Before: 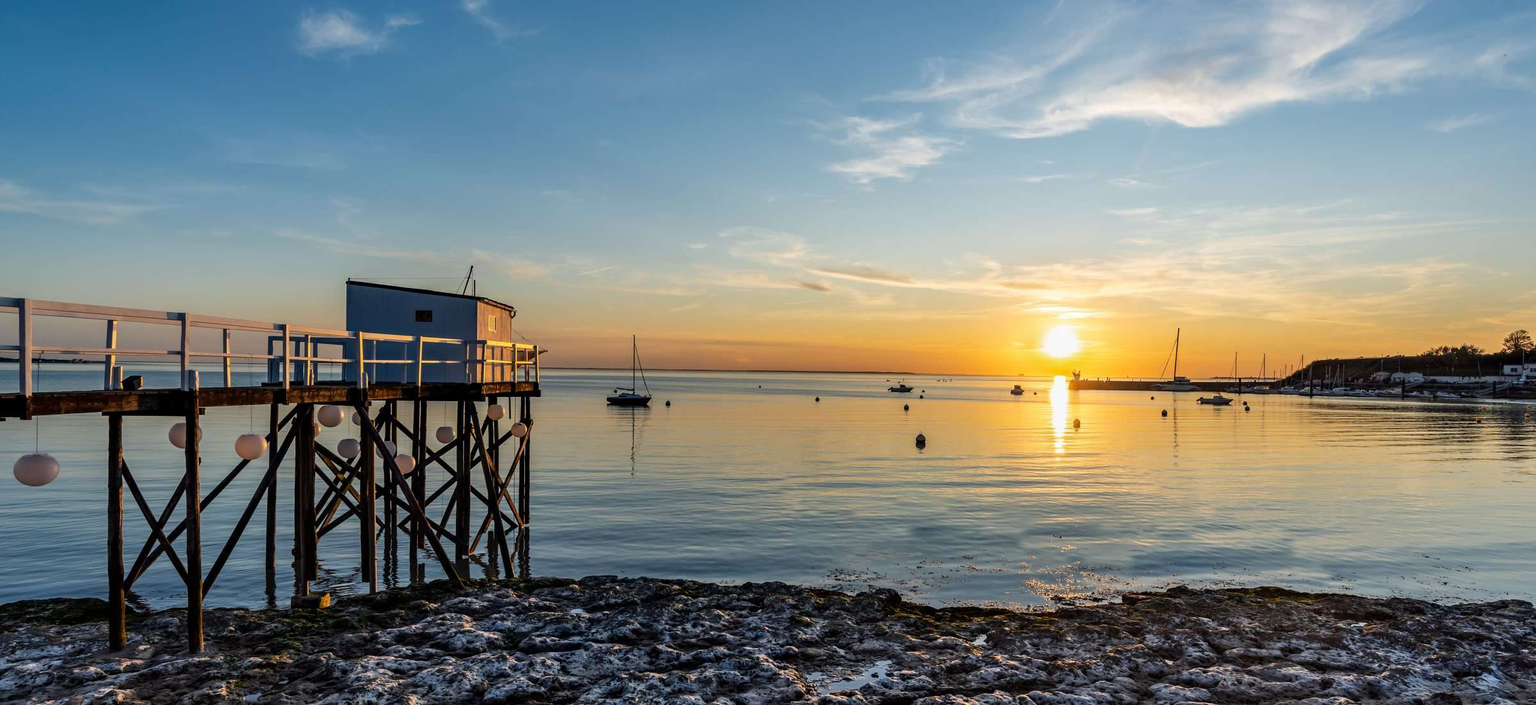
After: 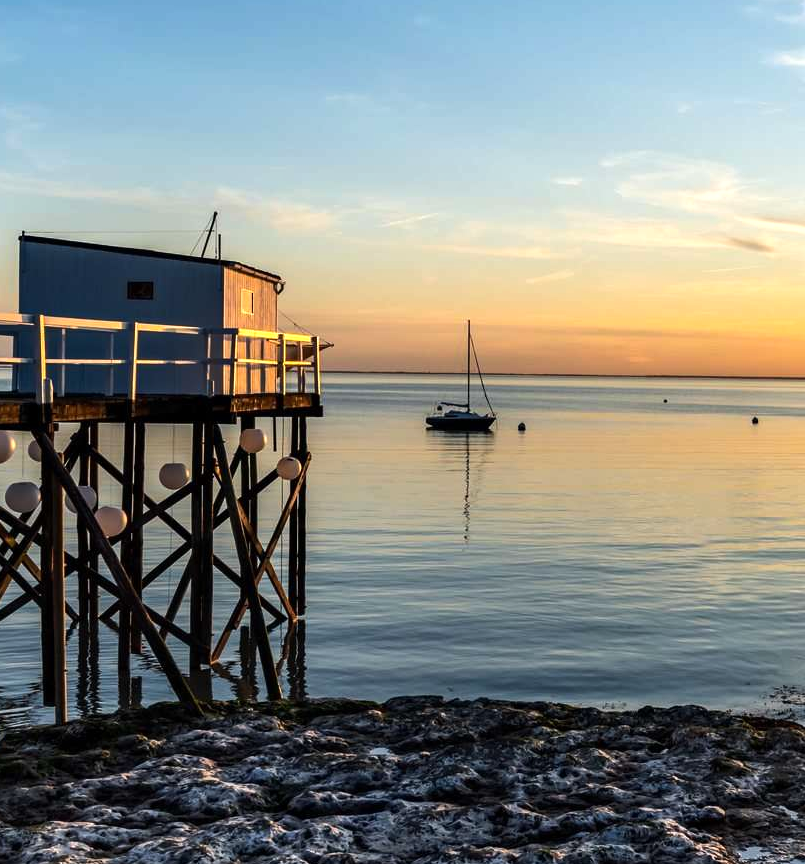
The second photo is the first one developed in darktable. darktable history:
tone equalizer: -8 EV 0.001 EV, -7 EV -0.002 EV, -6 EV 0.002 EV, -5 EV -0.03 EV, -4 EV -0.116 EV, -3 EV -0.169 EV, -2 EV 0.24 EV, -1 EV 0.702 EV, +0 EV 0.493 EV
crop and rotate: left 21.77%, top 18.528%, right 44.676%, bottom 2.997%
